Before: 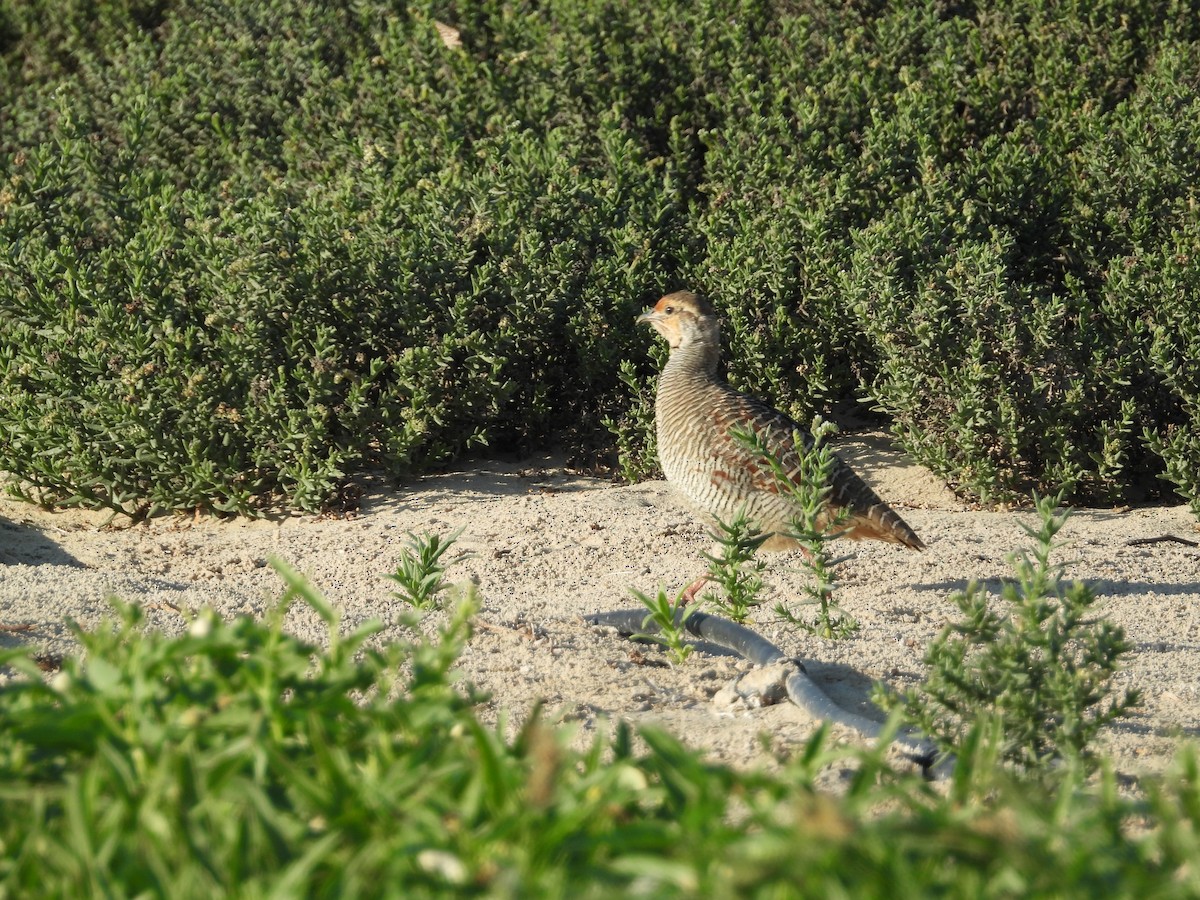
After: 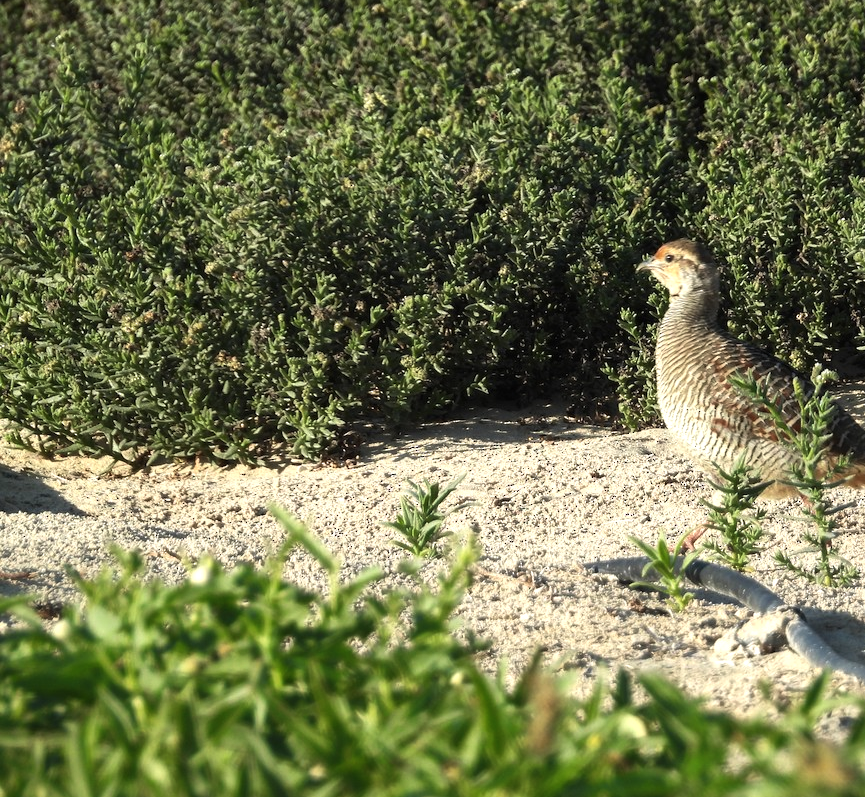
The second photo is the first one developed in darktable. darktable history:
color balance rgb: perceptual saturation grading › global saturation 0.149%, perceptual brilliance grading › global brilliance 15.01%, perceptual brilliance grading › shadows -35.714%
crop: top 5.784%, right 27.913%, bottom 5.607%
